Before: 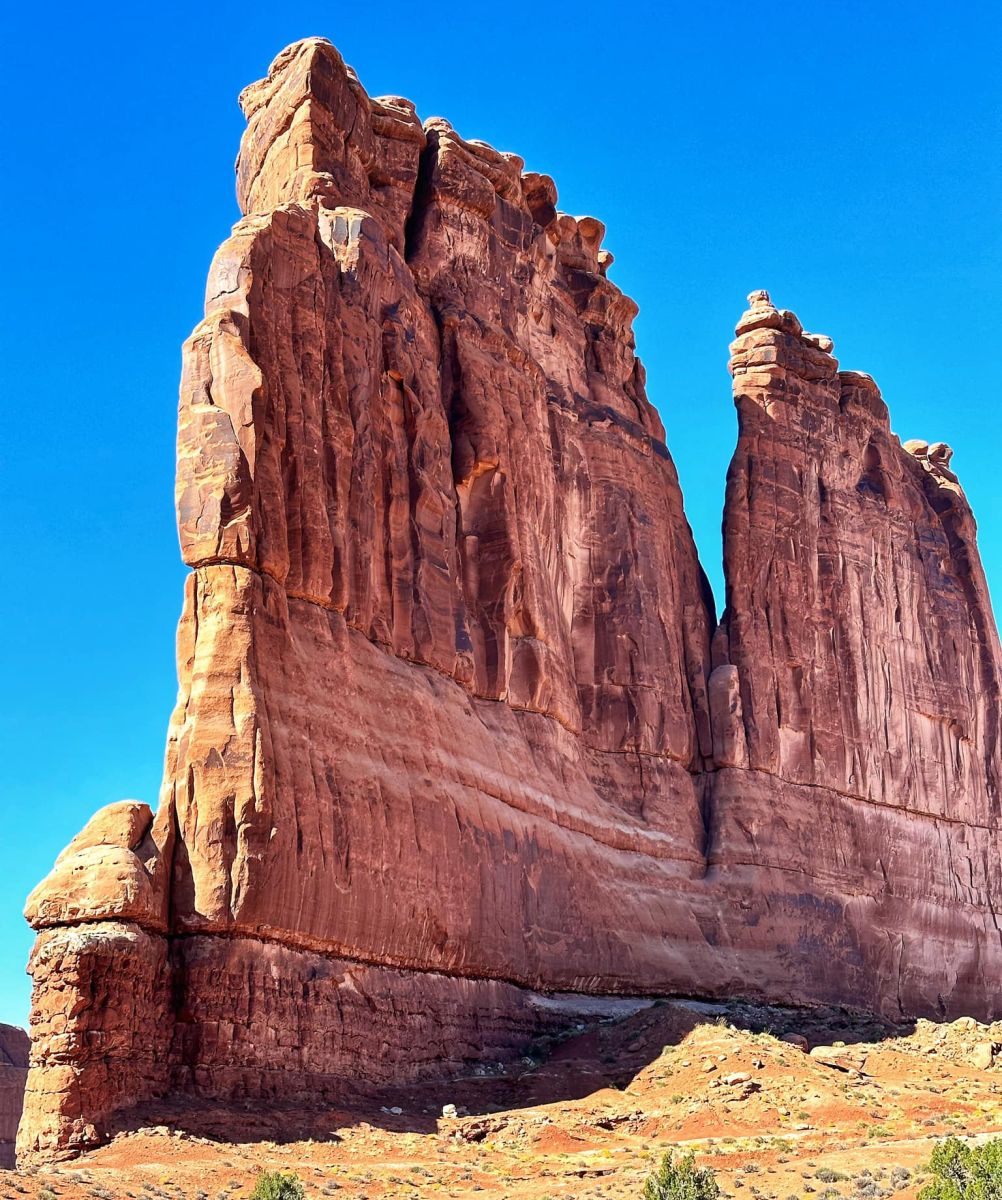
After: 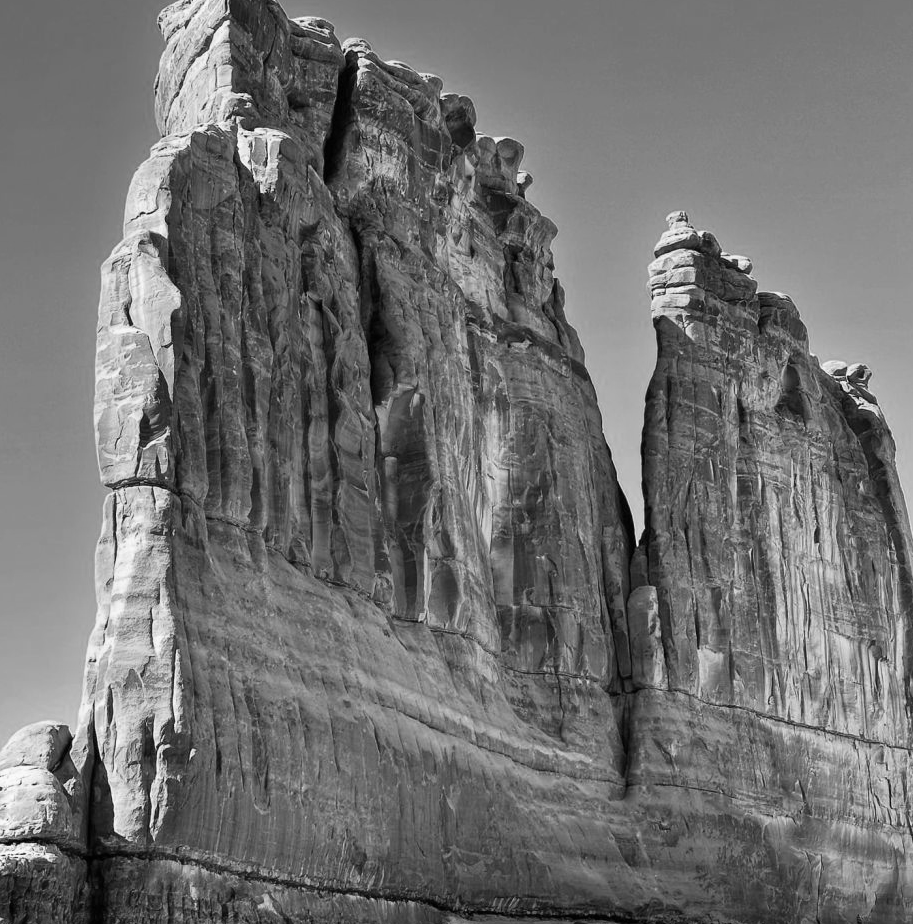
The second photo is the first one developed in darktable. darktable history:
crop: left 8.155%, top 6.611%, bottom 15.385%
monochrome: a 16.06, b 15.48, size 1
